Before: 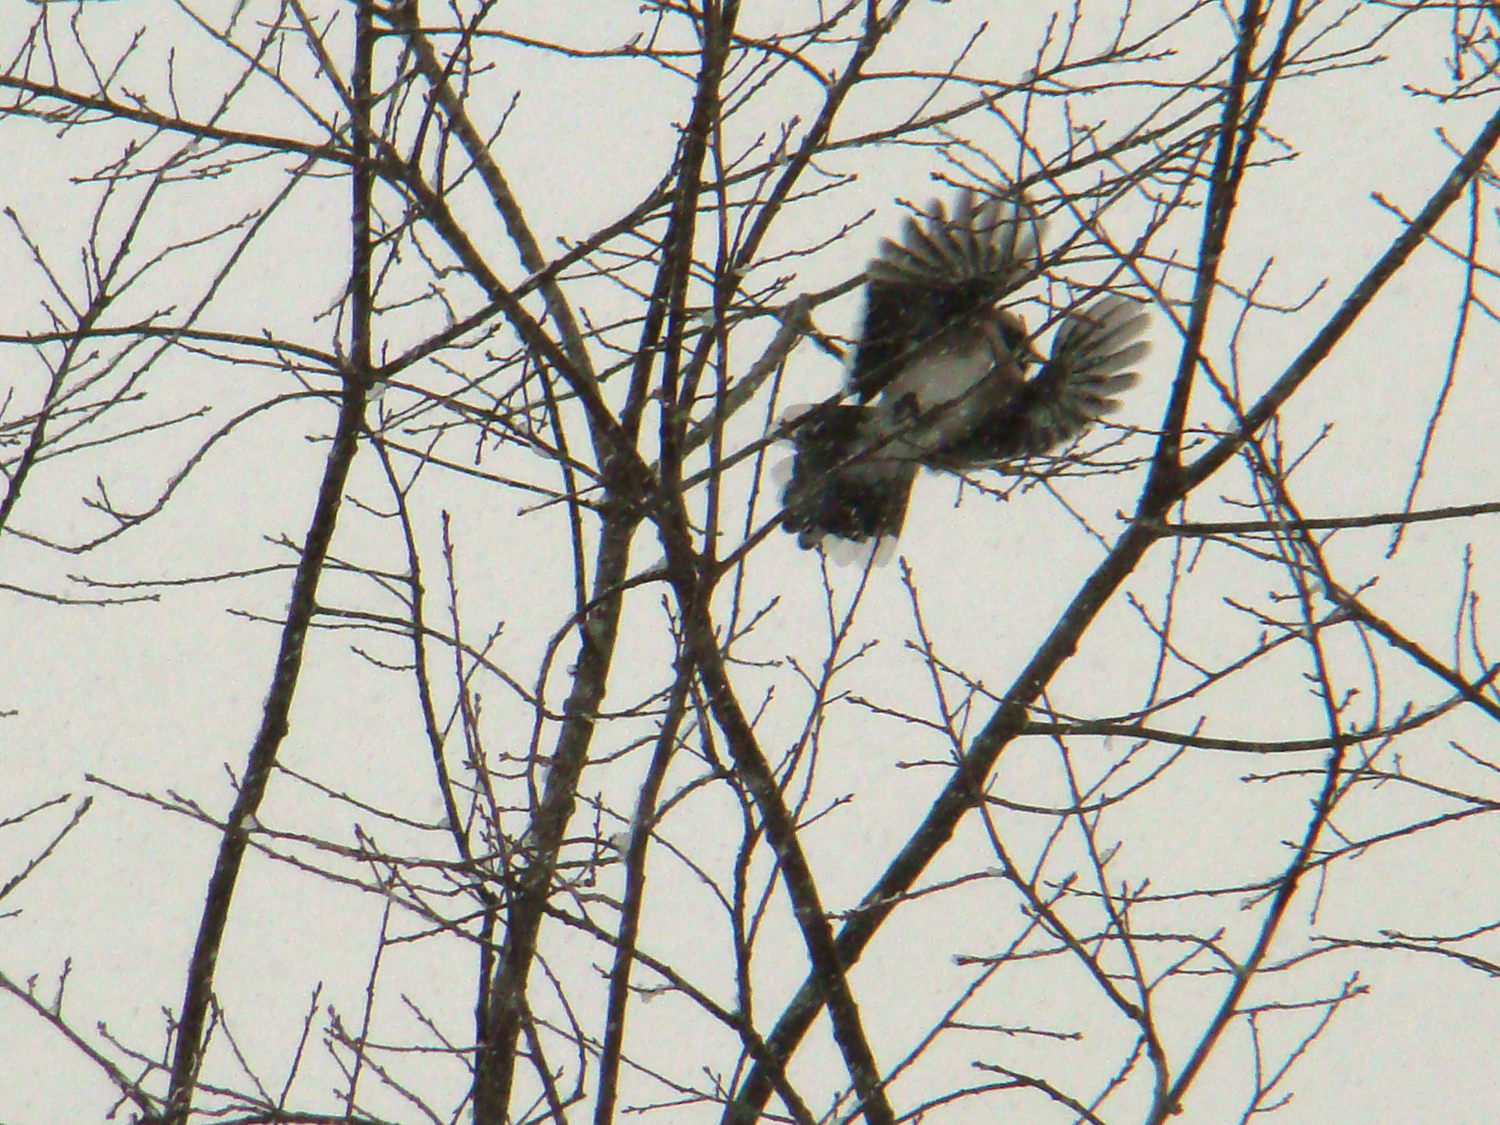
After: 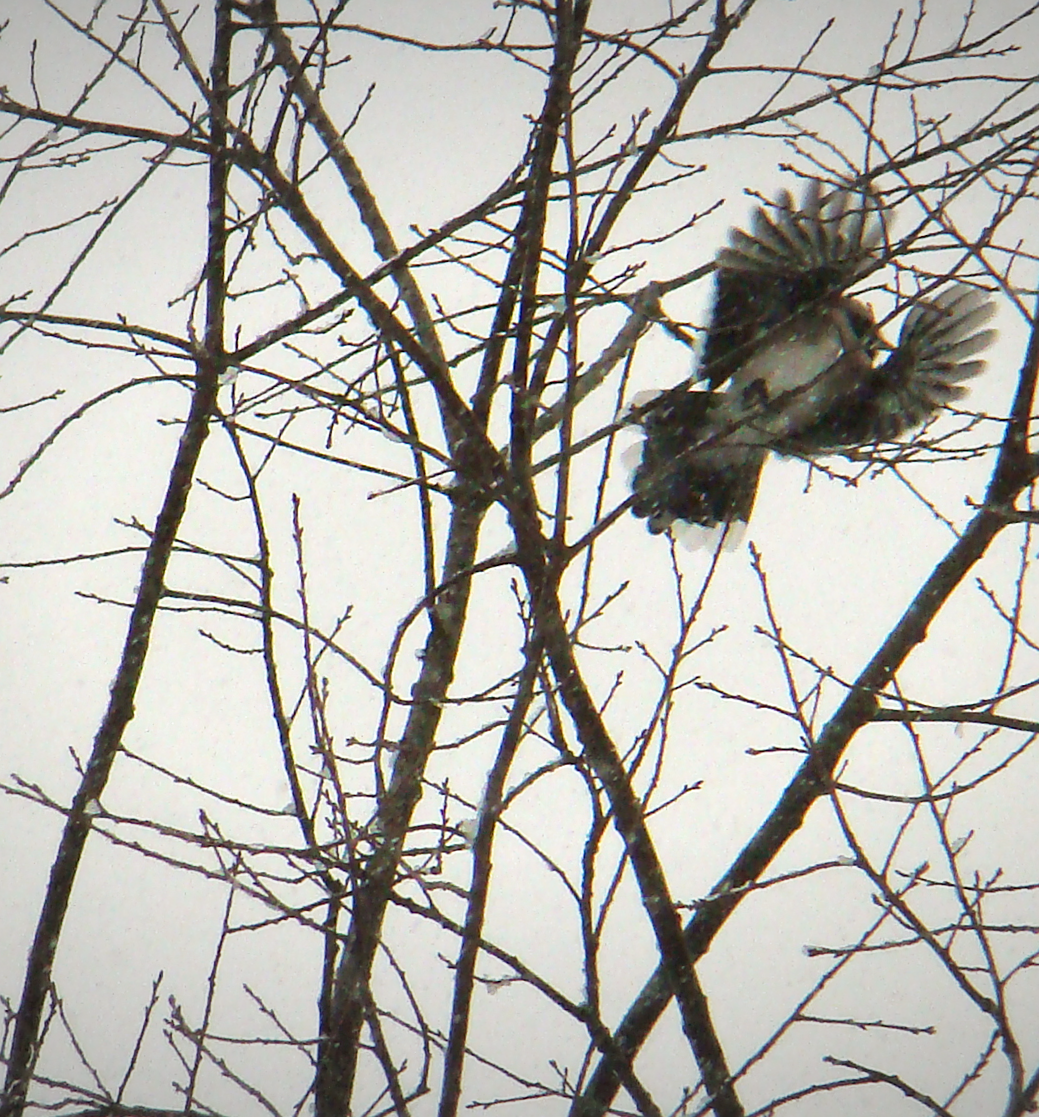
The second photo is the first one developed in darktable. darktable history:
crop and rotate: left 9.061%, right 20.142%
sharpen: on, module defaults
white balance: emerald 1
base curve: curves: ch0 [(0, 0) (0.688, 0.865) (1, 1)], preserve colors none
rotate and perspective: rotation 0.226°, lens shift (vertical) -0.042, crop left 0.023, crop right 0.982, crop top 0.006, crop bottom 0.994
vignetting: fall-off radius 100%, width/height ratio 1.337
